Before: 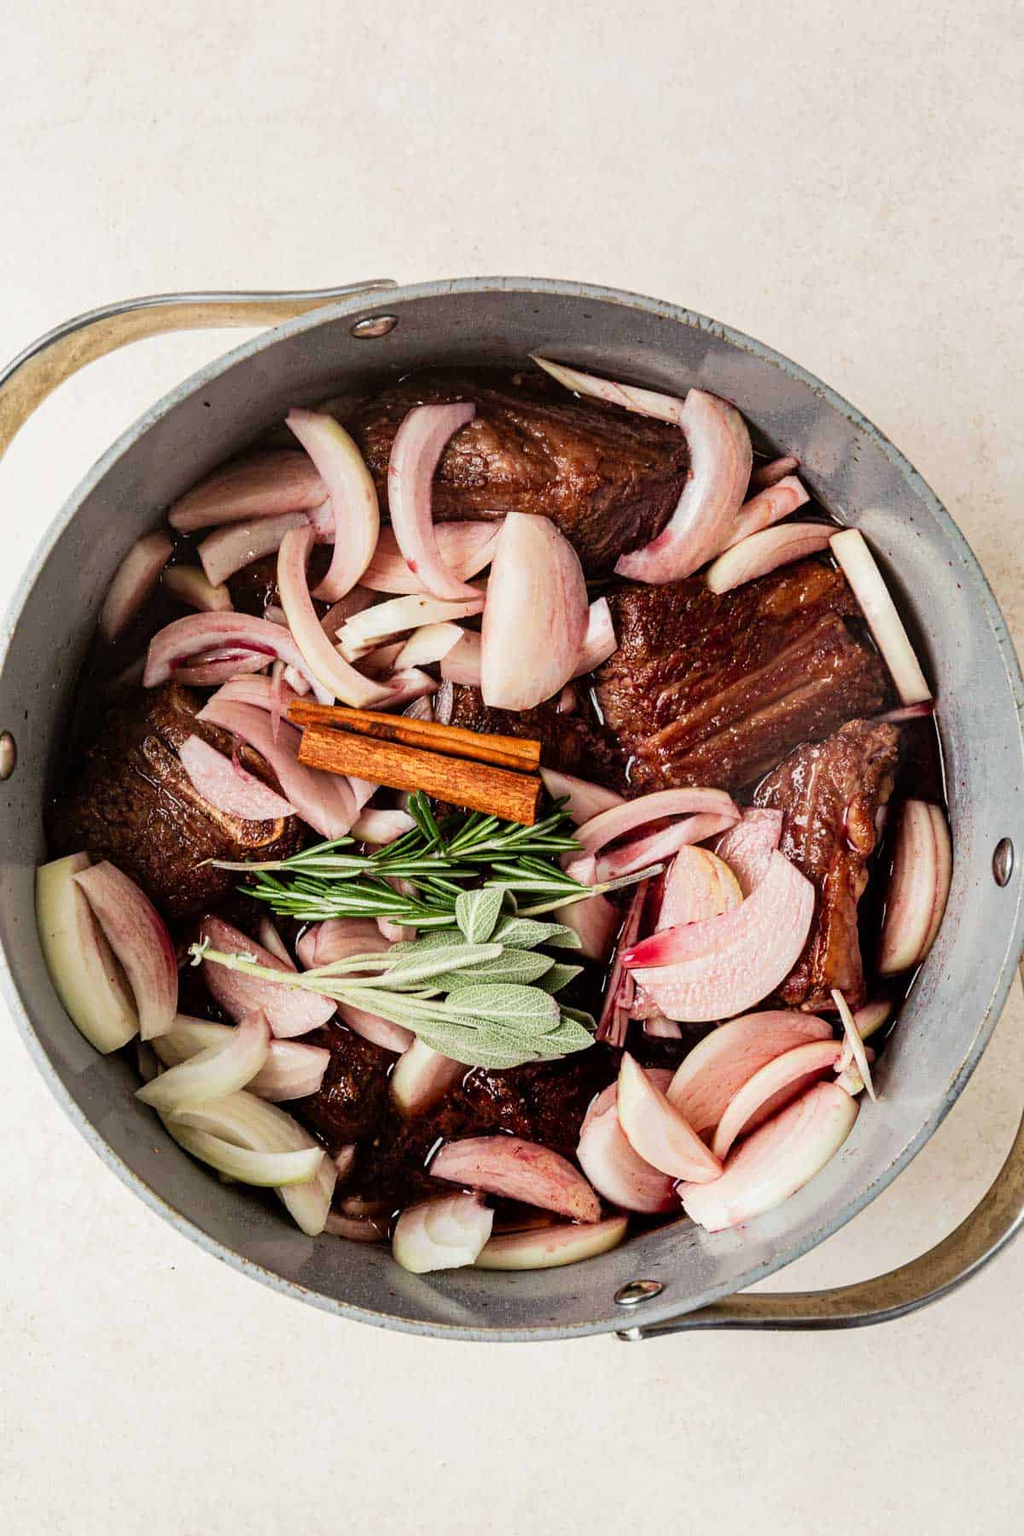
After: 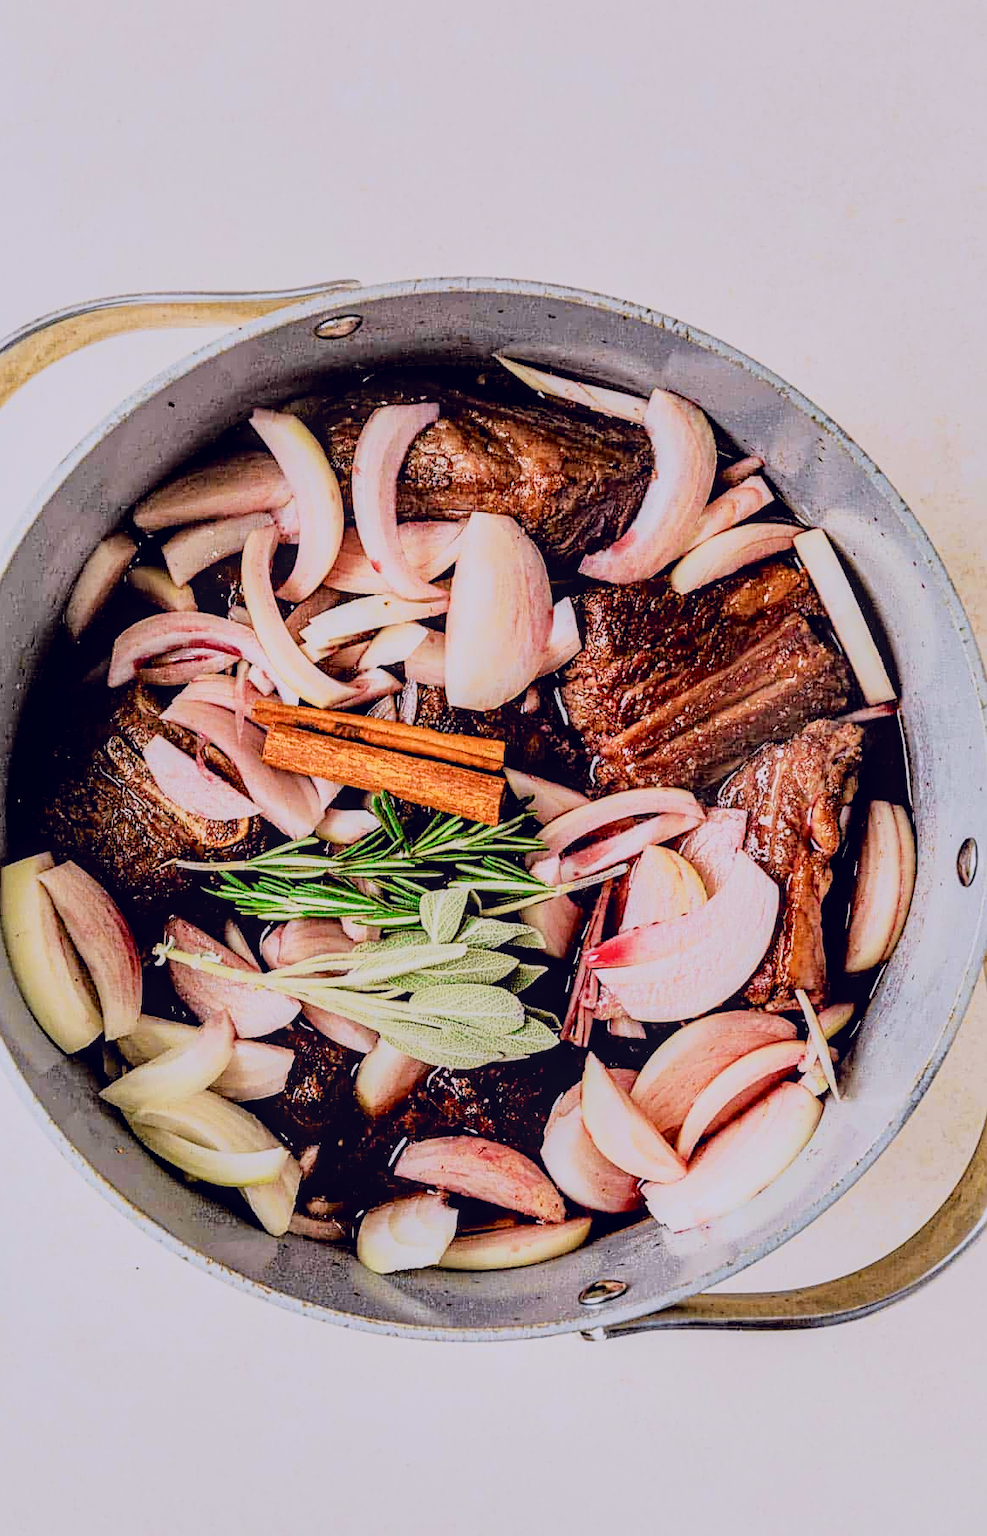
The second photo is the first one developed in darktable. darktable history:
exposure: exposure 0.179 EV, compensate highlight preservation false
filmic rgb: black relative exposure -7.65 EV, white relative exposure 4.56 EV, threshold -0.304 EV, transition 3.19 EV, structure ↔ texture 99.24%, hardness 3.61, enable highlight reconstruction true
crop and rotate: left 3.506%
local contrast: on, module defaults
shadows and highlights: on, module defaults
sharpen: on, module defaults
tone equalizer: -8 EV -0.766 EV, -7 EV -0.728 EV, -6 EV -0.594 EV, -5 EV -0.366 EV, -3 EV 0.381 EV, -2 EV 0.6 EV, -1 EV 0.674 EV, +0 EV 0.769 EV, mask exposure compensation -0.509 EV
tone curve: curves: ch0 [(0.003, 0.003) (0.104, 0.069) (0.236, 0.218) (0.401, 0.443) (0.495, 0.55) (0.625, 0.67) (0.819, 0.841) (0.96, 0.899)]; ch1 [(0, 0) (0.161, 0.092) (0.37, 0.302) (0.424, 0.402) (0.45, 0.466) (0.495, 0.506) (0.573, 0.571) (0.638, 0.641) (0.751, 0.741) (1, 1)]; ch2 [(0, 0) (0.352, 0.403) (0.466, 0.443) (0.524, 0.501) (0.56, 0.556) (1, 1)], color space Lab, independent channels, preserve colors none
